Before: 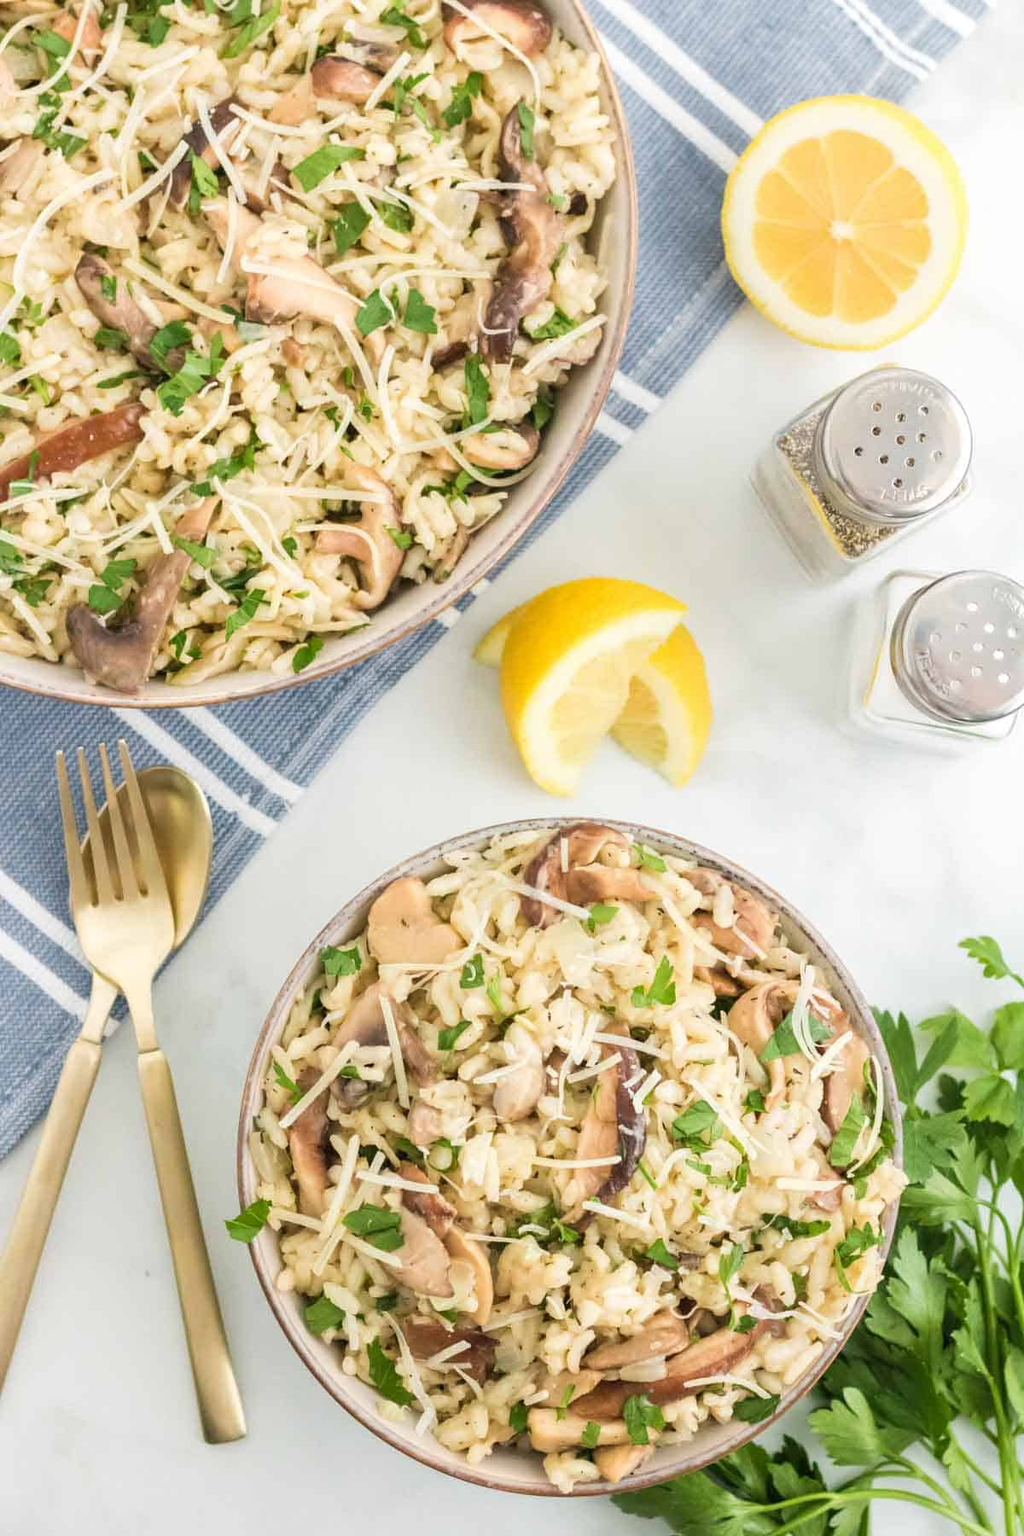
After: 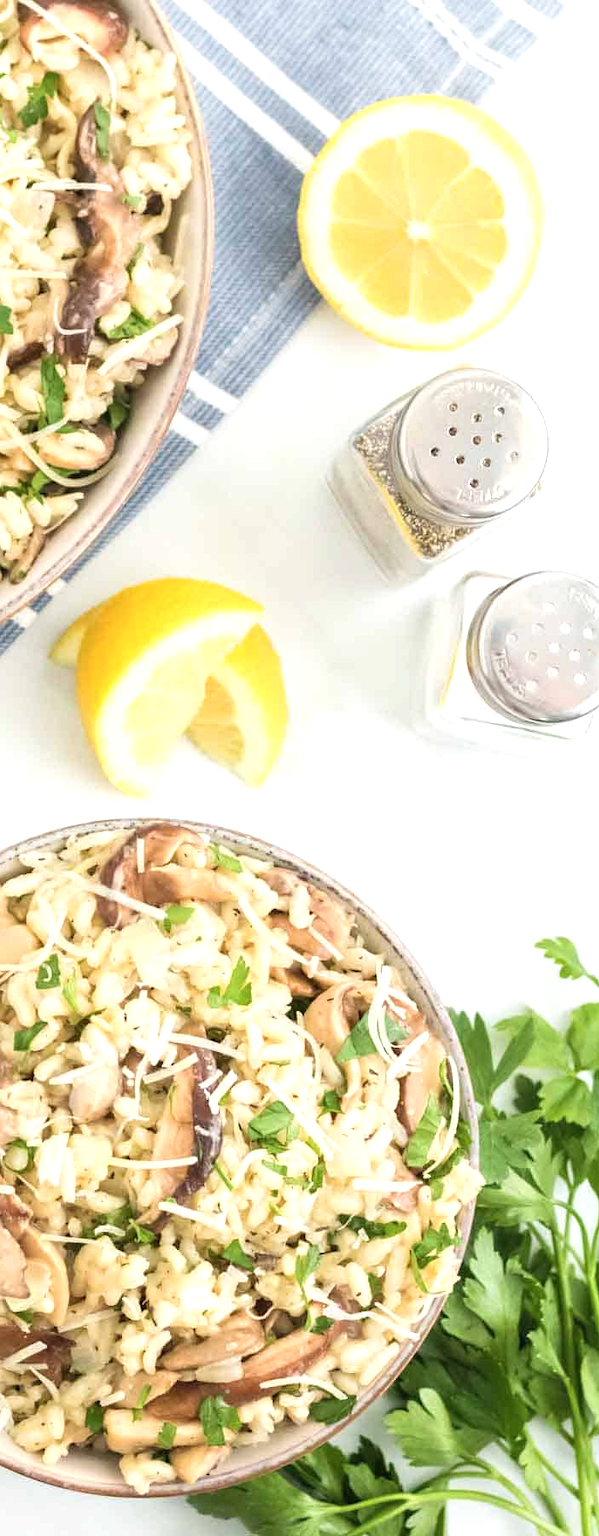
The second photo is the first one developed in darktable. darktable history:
exposure: exposure 0.407 EV, compensate highlight preservation false
crop: left 41.46%
contrast brightness saturation: contrast 0.014, saturation -0.062
